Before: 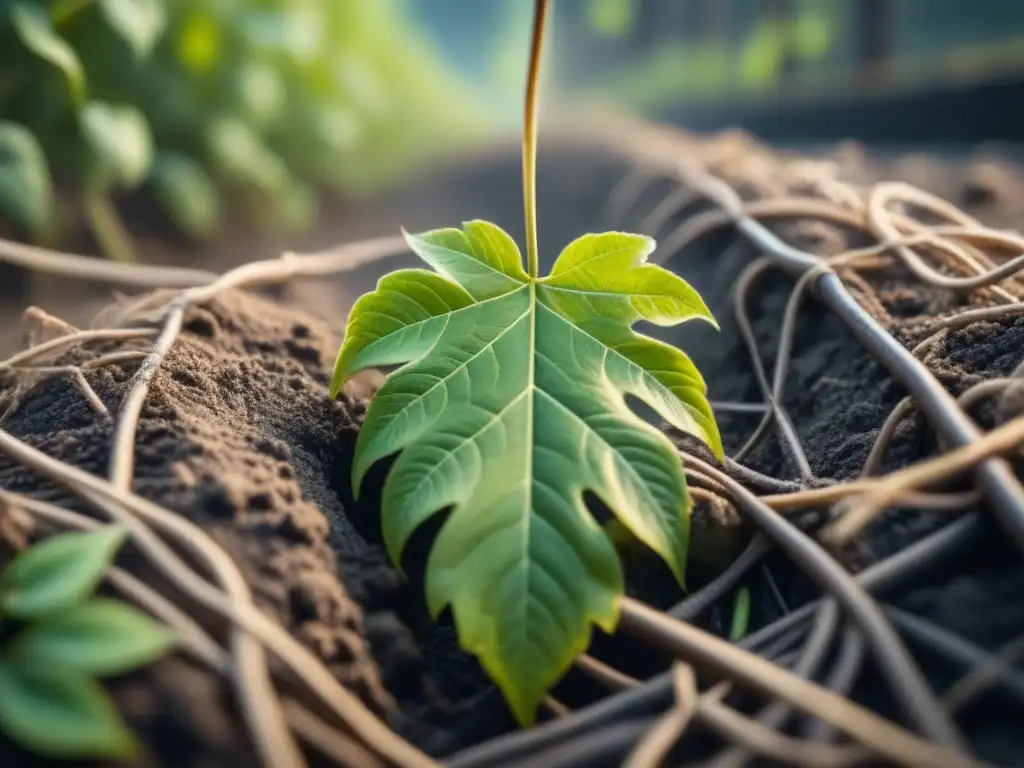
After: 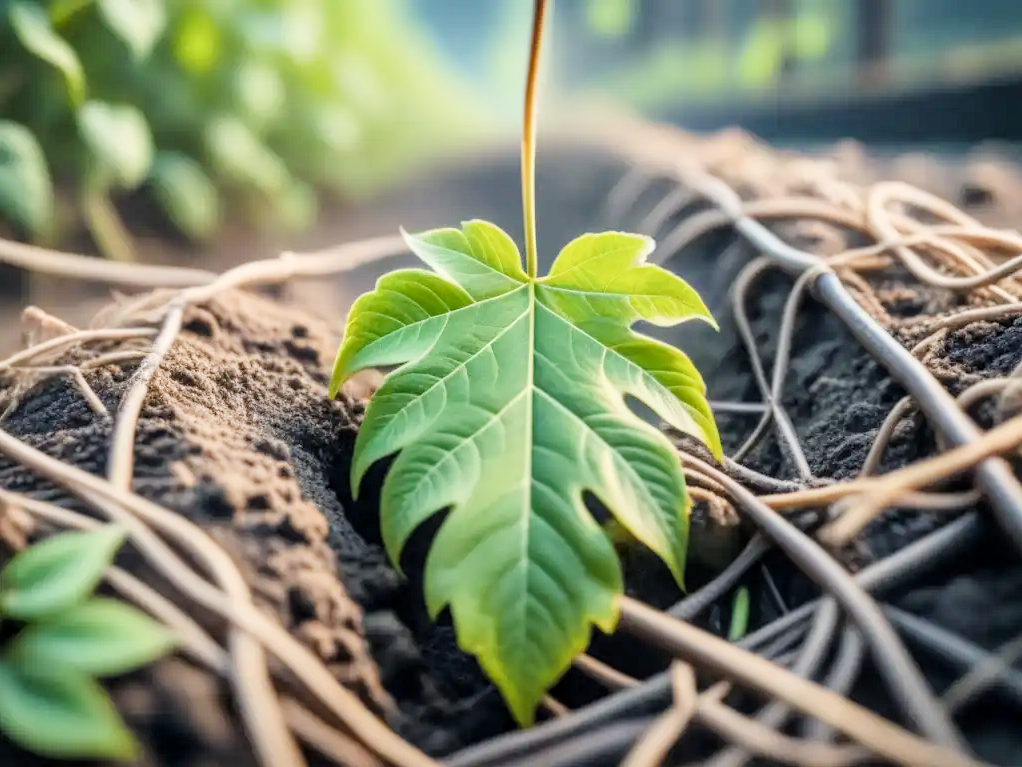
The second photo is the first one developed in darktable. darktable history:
crop and rotate: left 0.126%
exposure: black level correction 0, exposure 1.2 EV, compensate exposure bias true, compensate highlight preservation false
local contrast: on, module defaults
shadows and highlights: radius 125.46, shadows 30.51, highlights -30.51, low approximation 0.01, soften with gaussian
filmic rgb: black relative exposure -7.65 EV, white relative exposure 4.56 EV, hardness 3.61
